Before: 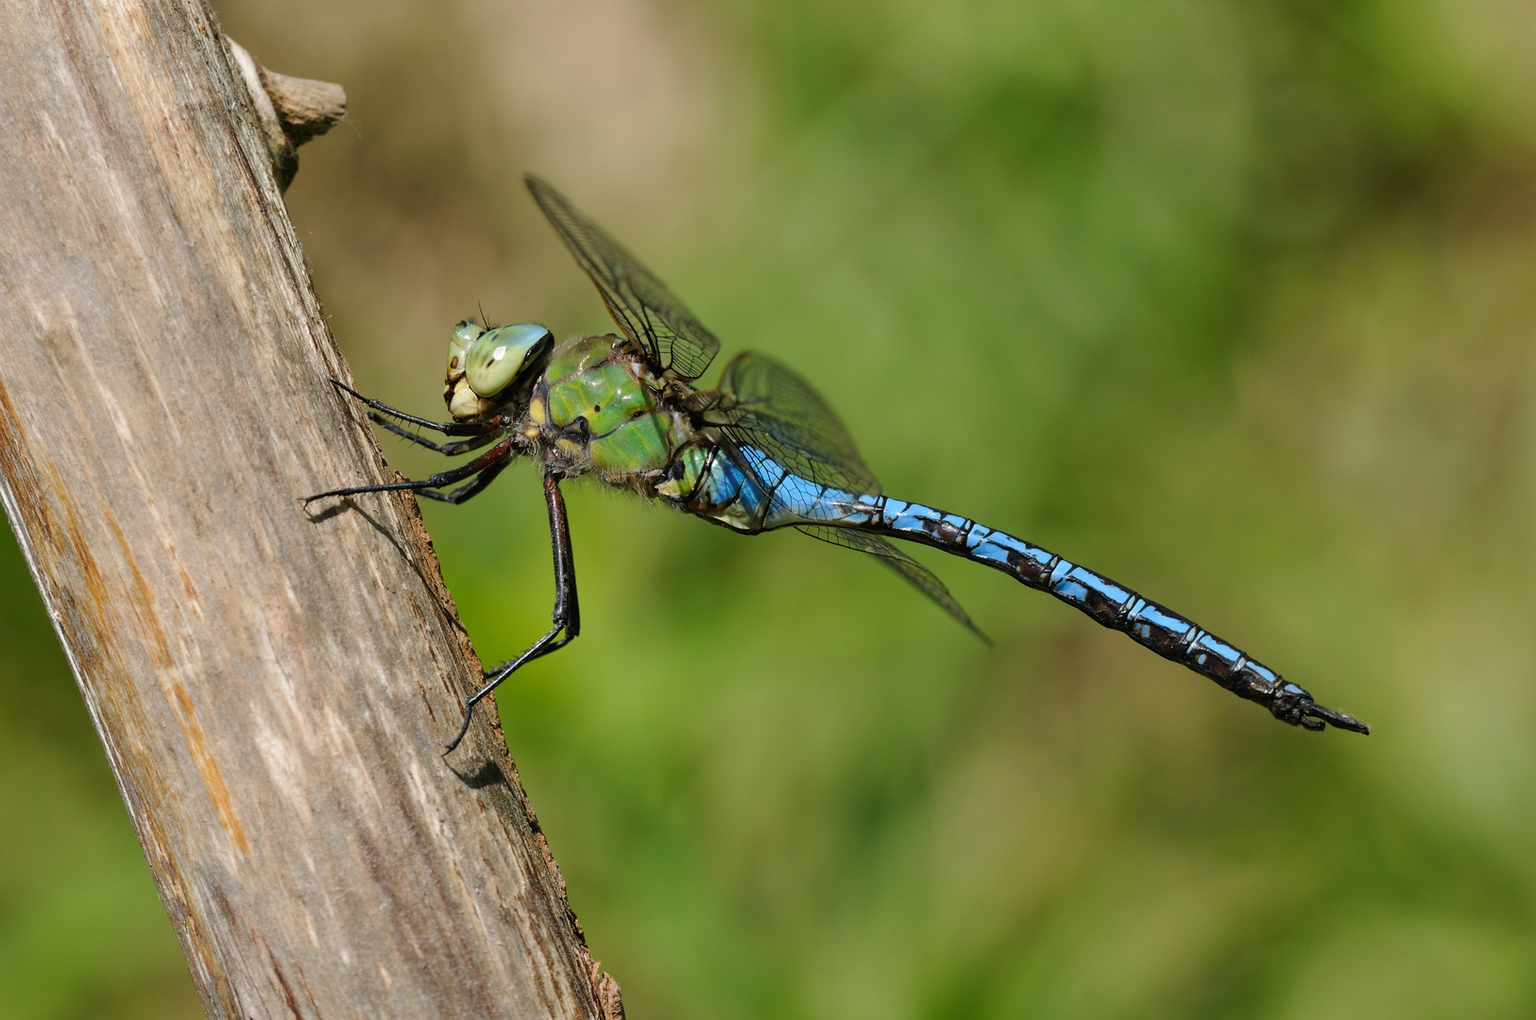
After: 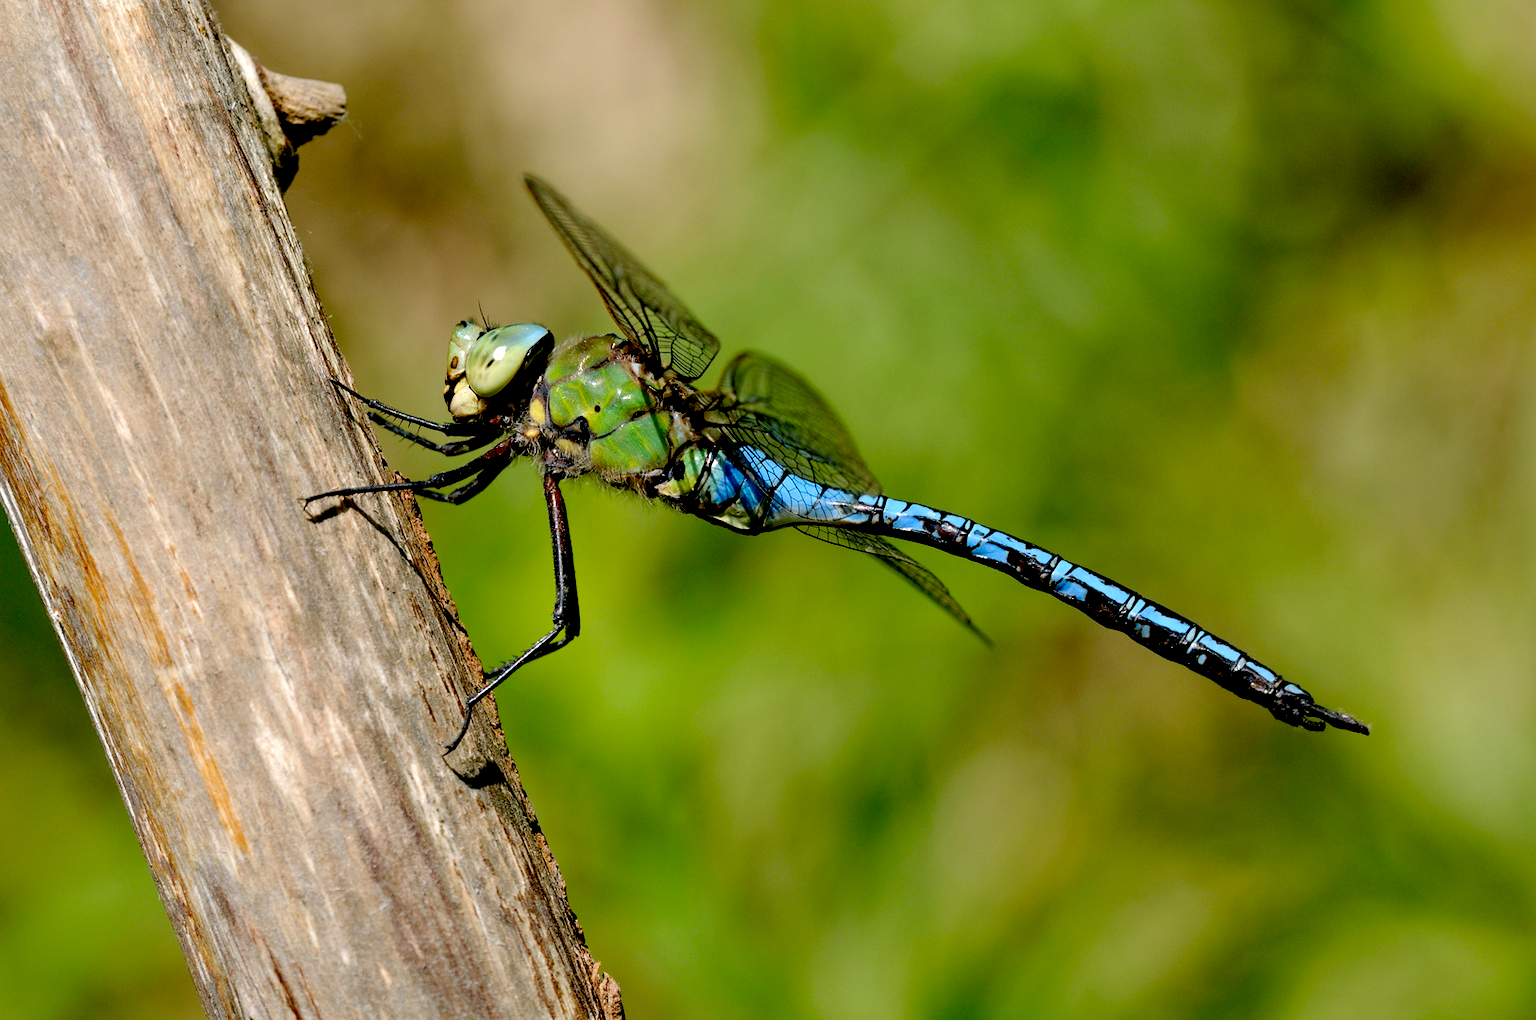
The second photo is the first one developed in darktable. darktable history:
exposure: black level correction 0.032, exposure 0.327 EV, compensate highlight preservation false
